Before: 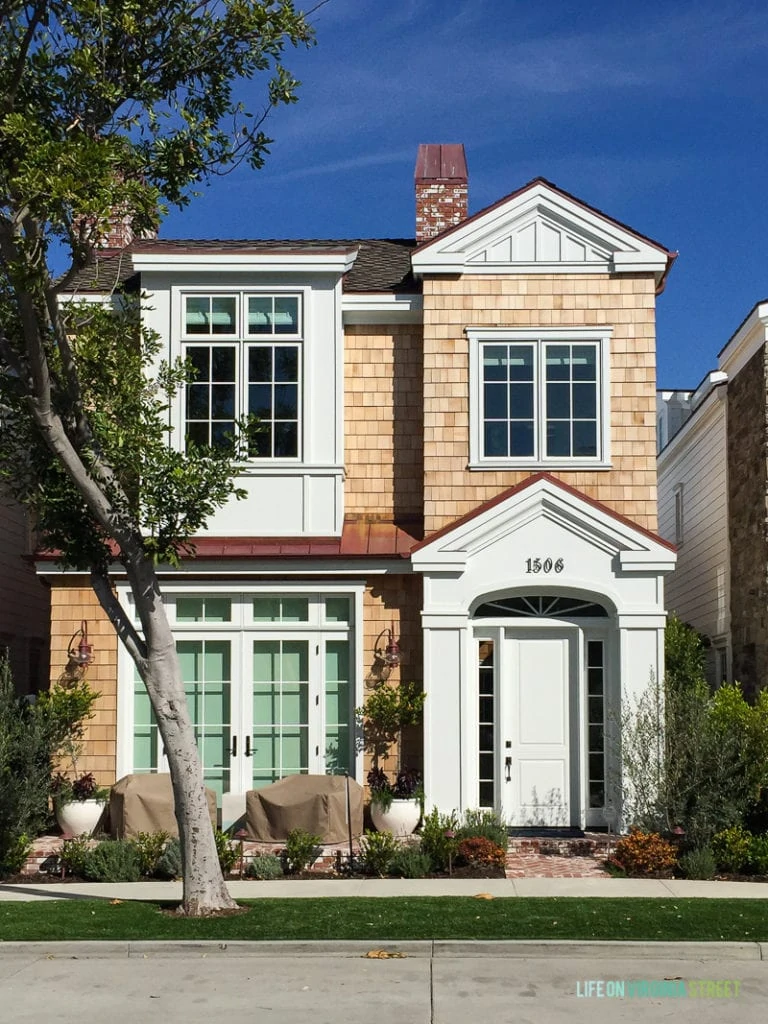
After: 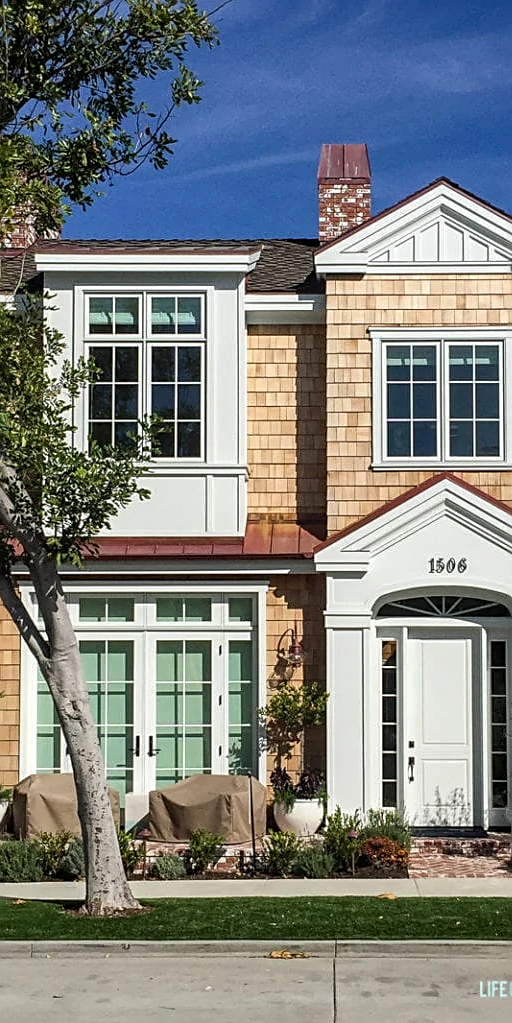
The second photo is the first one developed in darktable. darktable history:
local contrast: detail 130%
sharpen: on, module defaults
crop and rotate: left 12.689%, right 20.621%
